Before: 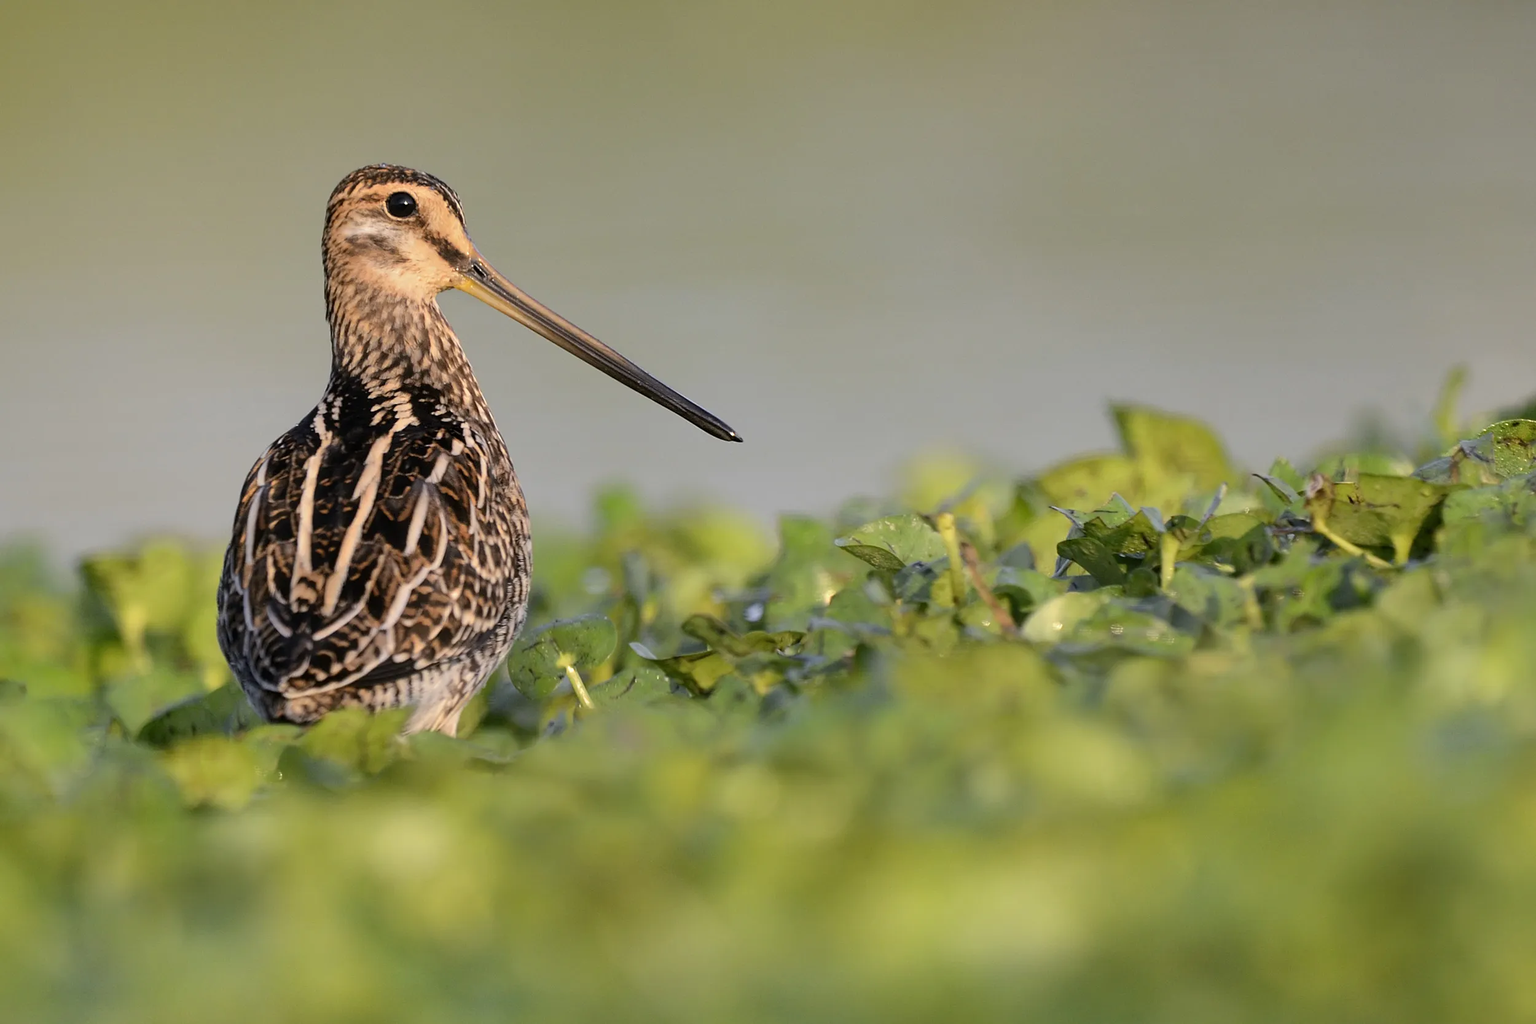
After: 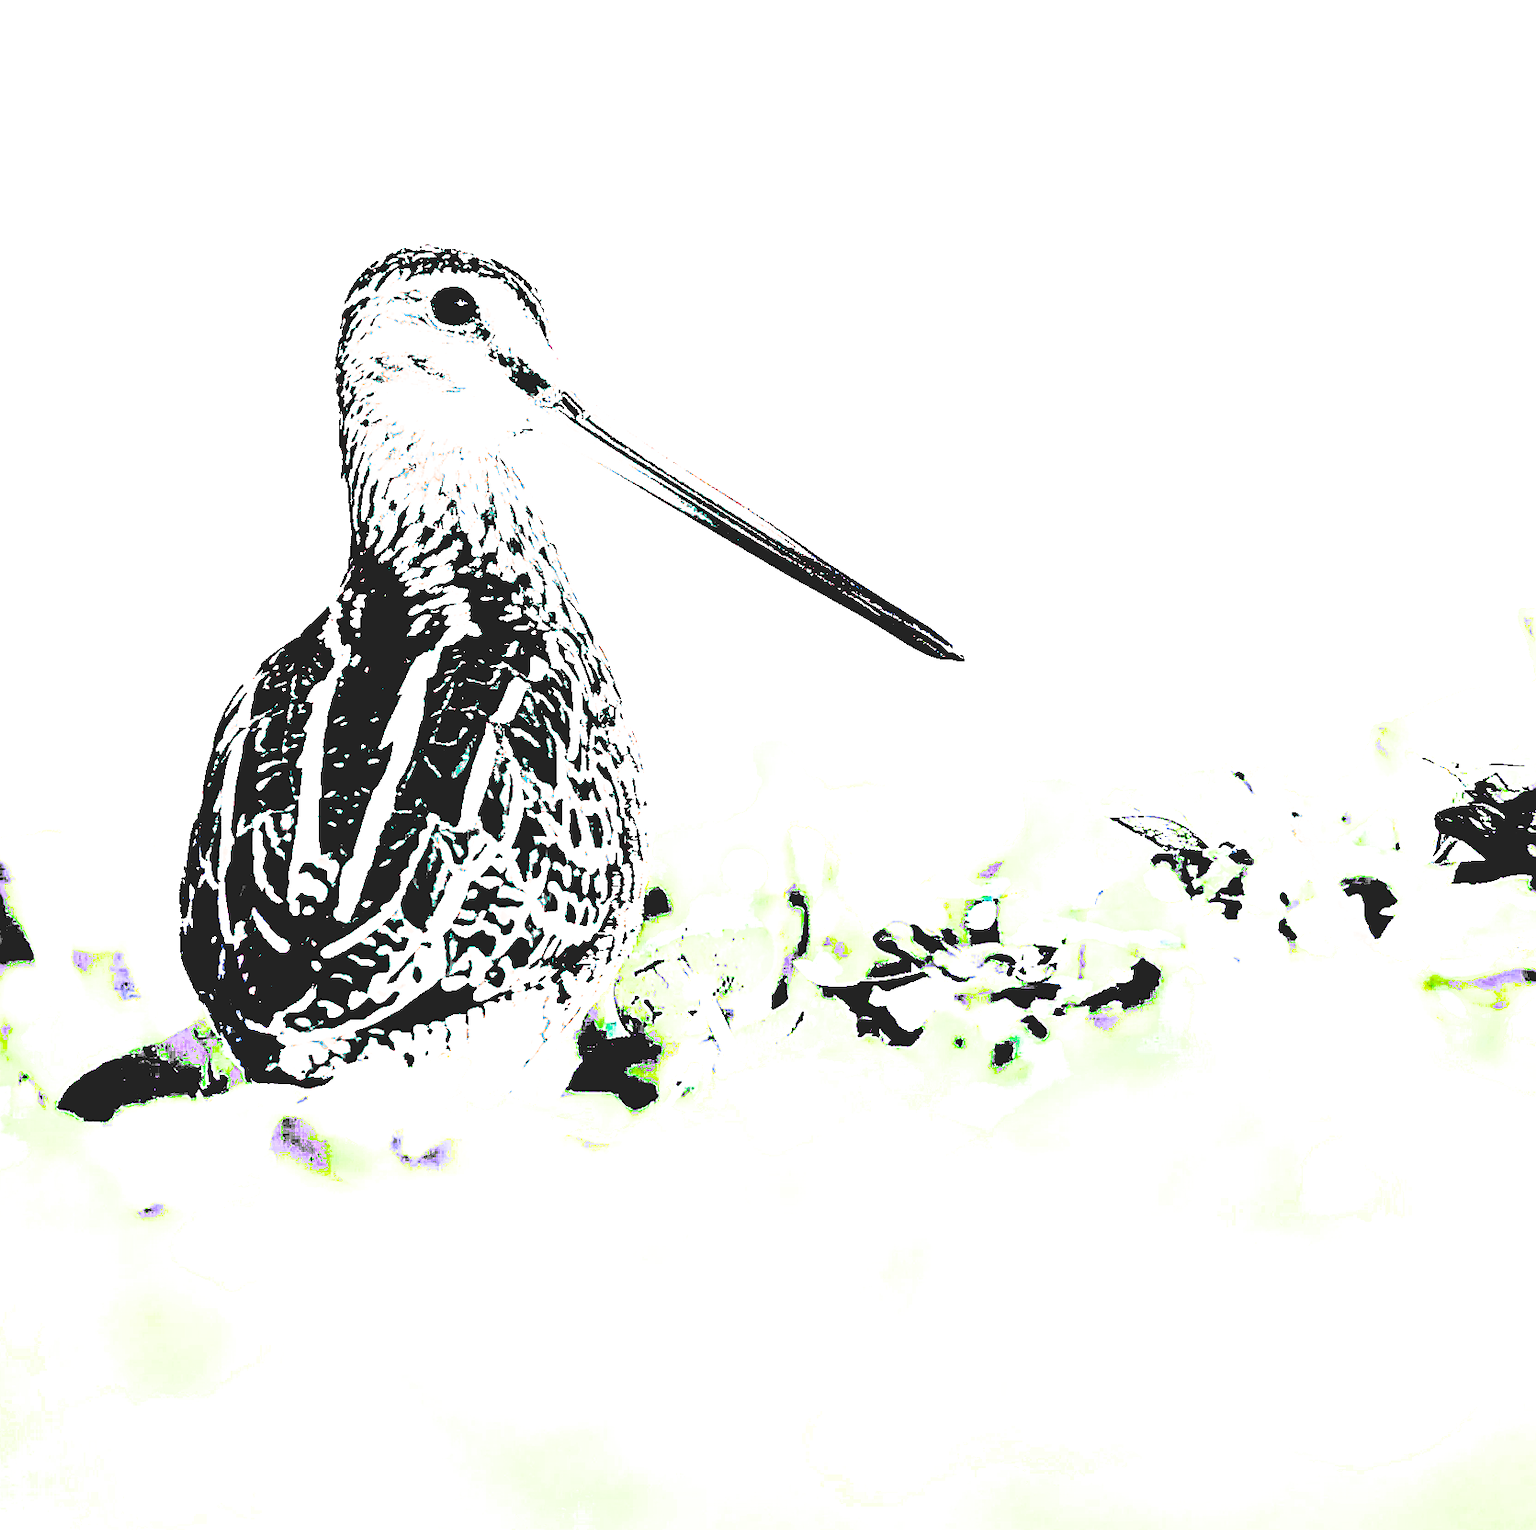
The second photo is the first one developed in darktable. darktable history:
tone curve: curves: ch0 [(0, 0.137) (1, 1)], color space Lab, linked channels, preserve colors none
tone equalizer: -8 EV -0.535 EV, -7 EV -0.332 EV, -6 EV -0.109 EV, -5 EV 0.44 EV, -4 EV 0.947 EV, -3 EV 0.805 EV, -2 EV -0.012 EV, -1 EV 0.138 EV, +0 EV -0.013 EV, edges refinement/feathering 500, mask exposure compensation -1.57 EV, preserve details no
crop and rotate: left 6.43%, right 26.671%
exposure: black level correction 0.098, exposure 3.077 EV, compensate highlight preservation false
filmic rgb: black relative exposure -5.06 EV, white relative exposure 3.54 EV, hardness 3.16, contrast 1.389, highlights saturation mix -48.54%
sharpen: amount 0.9
